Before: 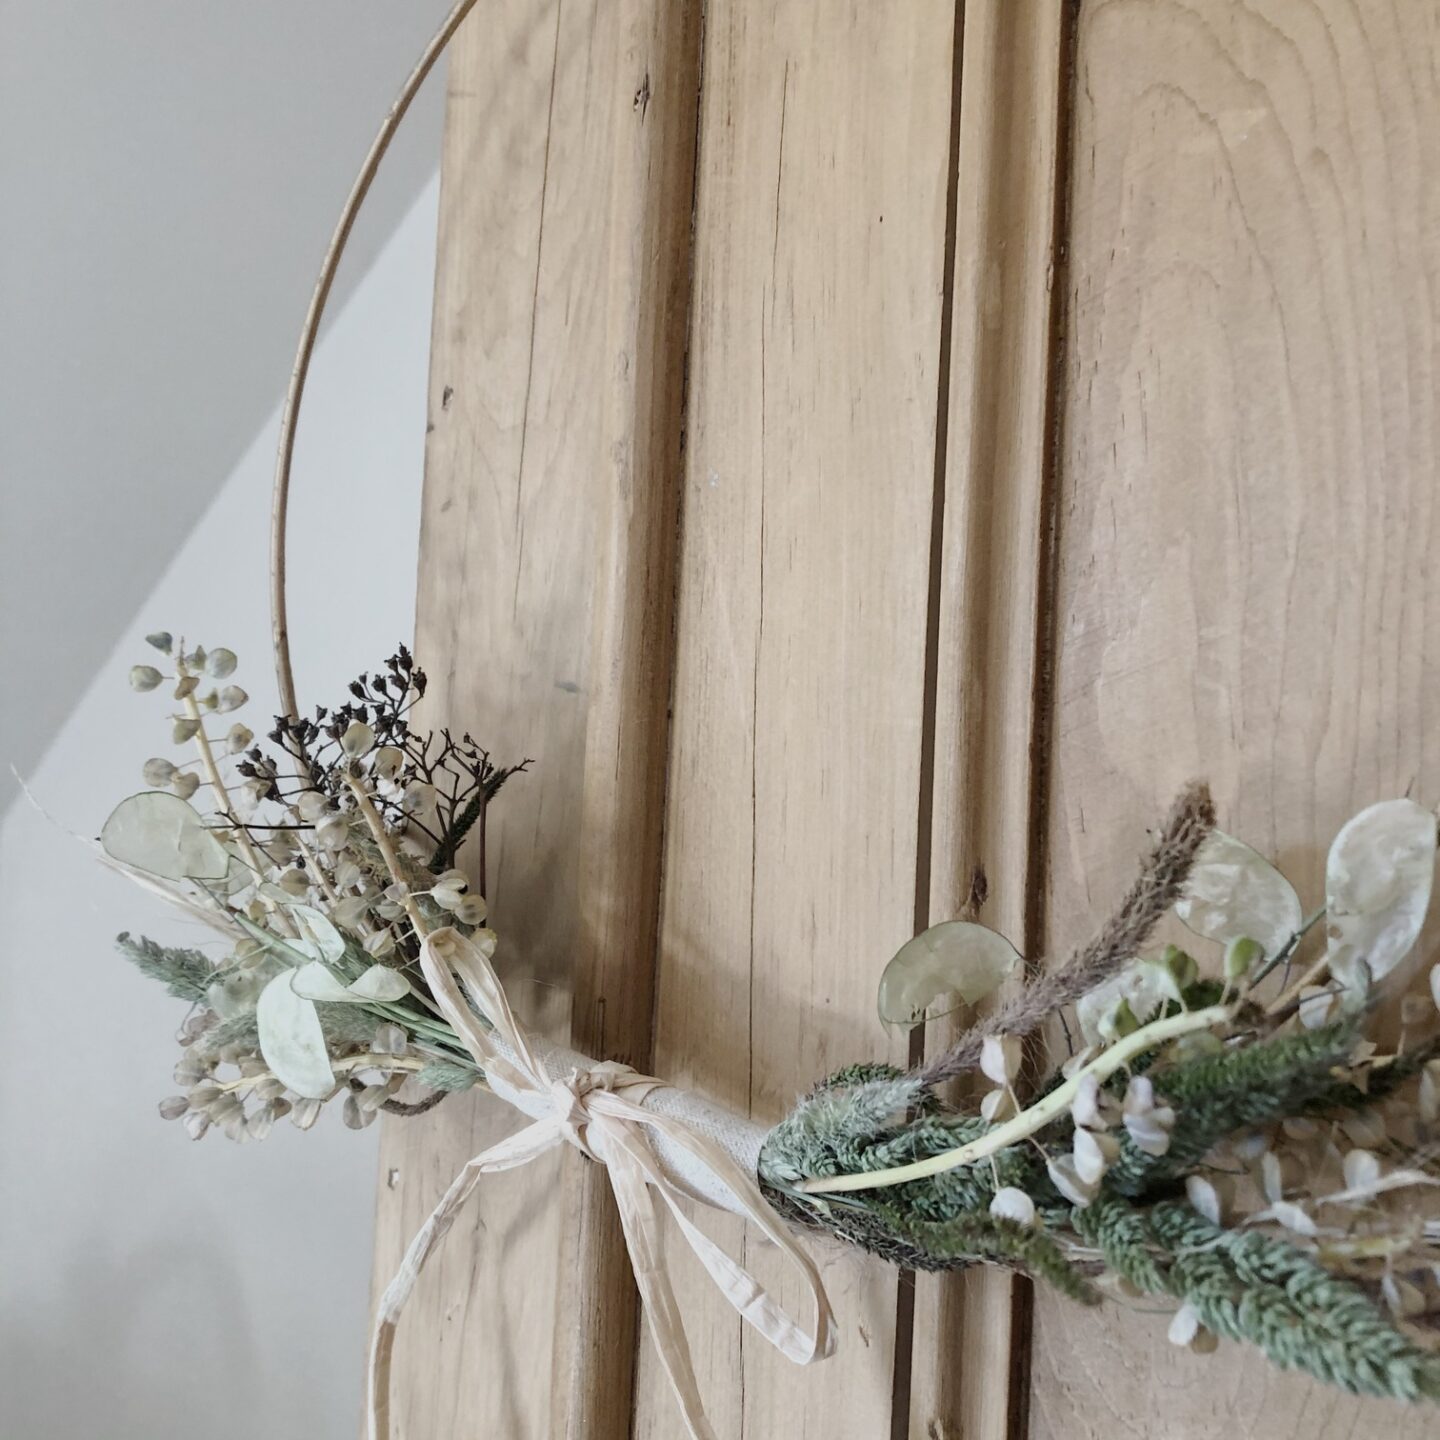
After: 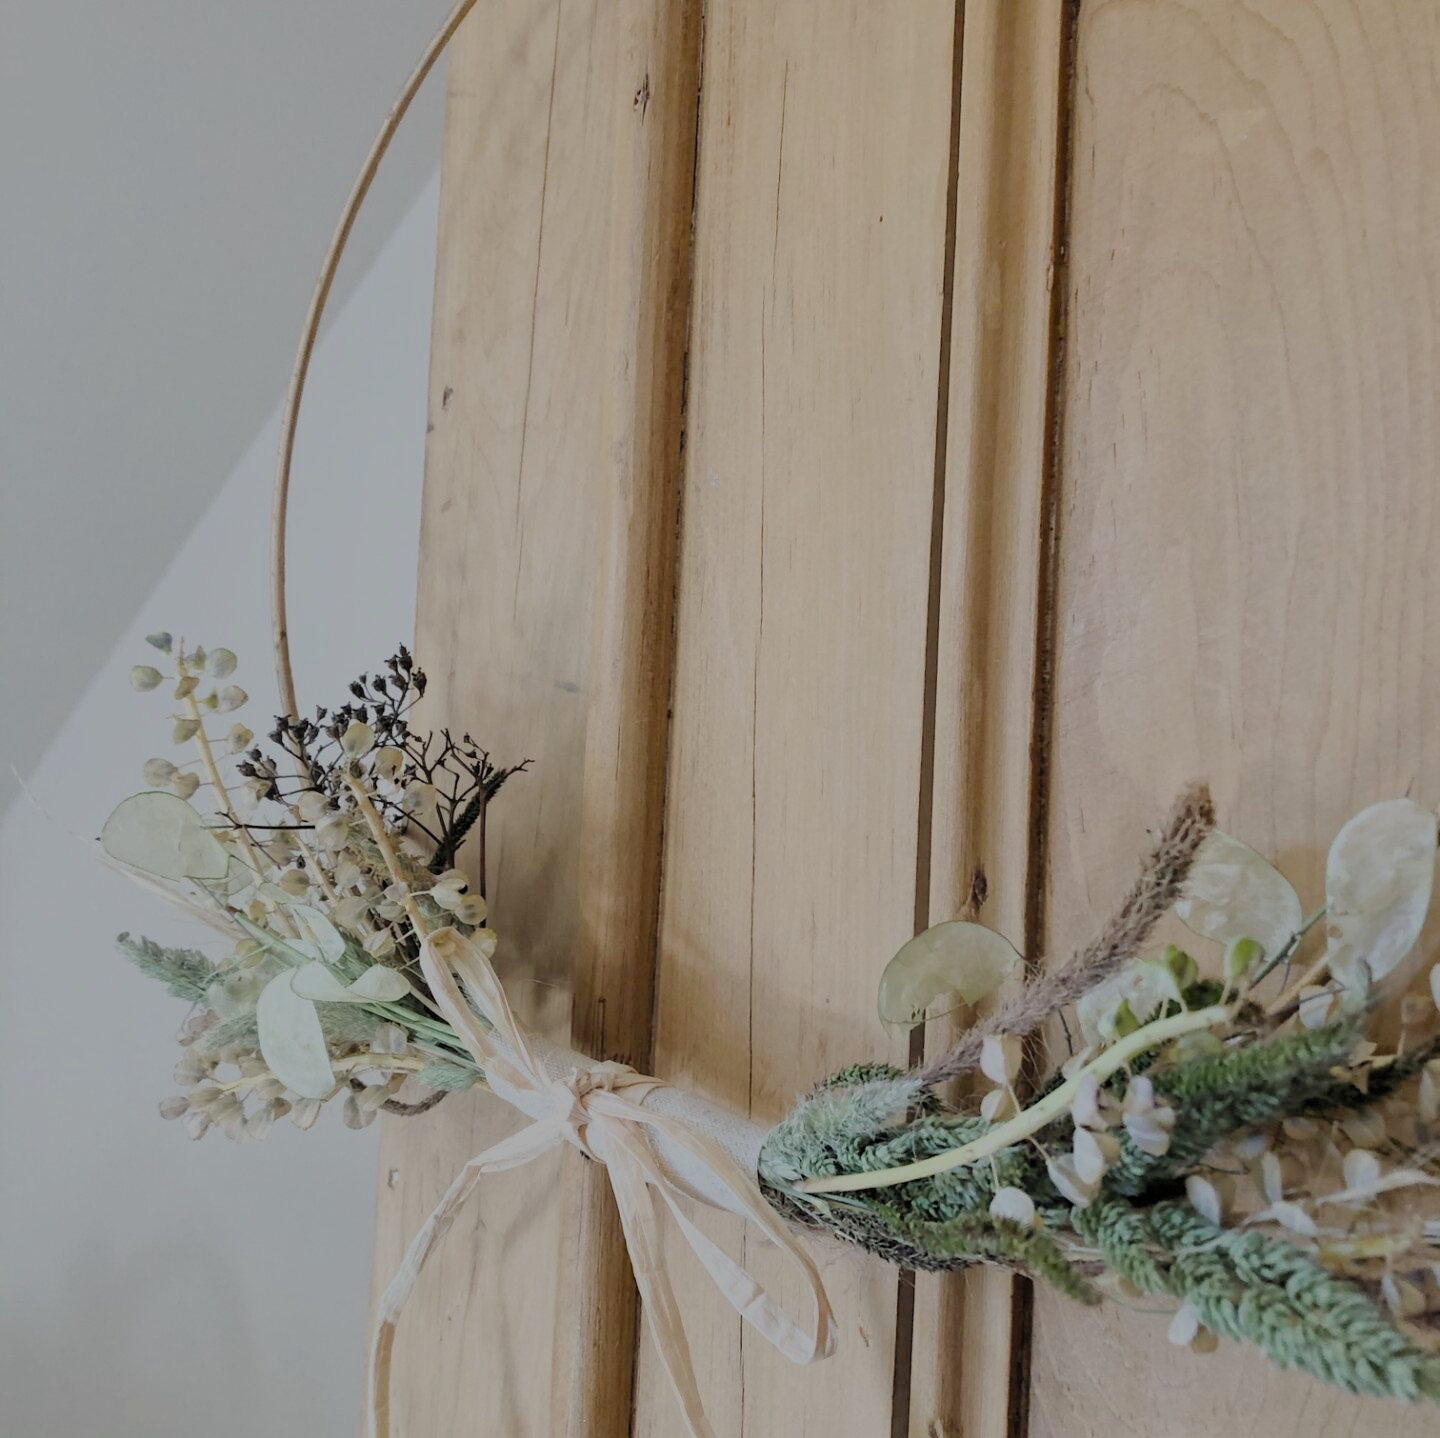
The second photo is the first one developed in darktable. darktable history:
crop: bottom 0.071%
exposure: compensate highlight preservation false
filmic rgb: white relative exposure 8 EV, threshold 3 EV, hardness 2.44, latitude 10.07%, contrast 0.72, highlights saturation mix 10%, shadows ↔ highlights balance 1.38%, color science v4 (2020), enable highlight reconstruction true
